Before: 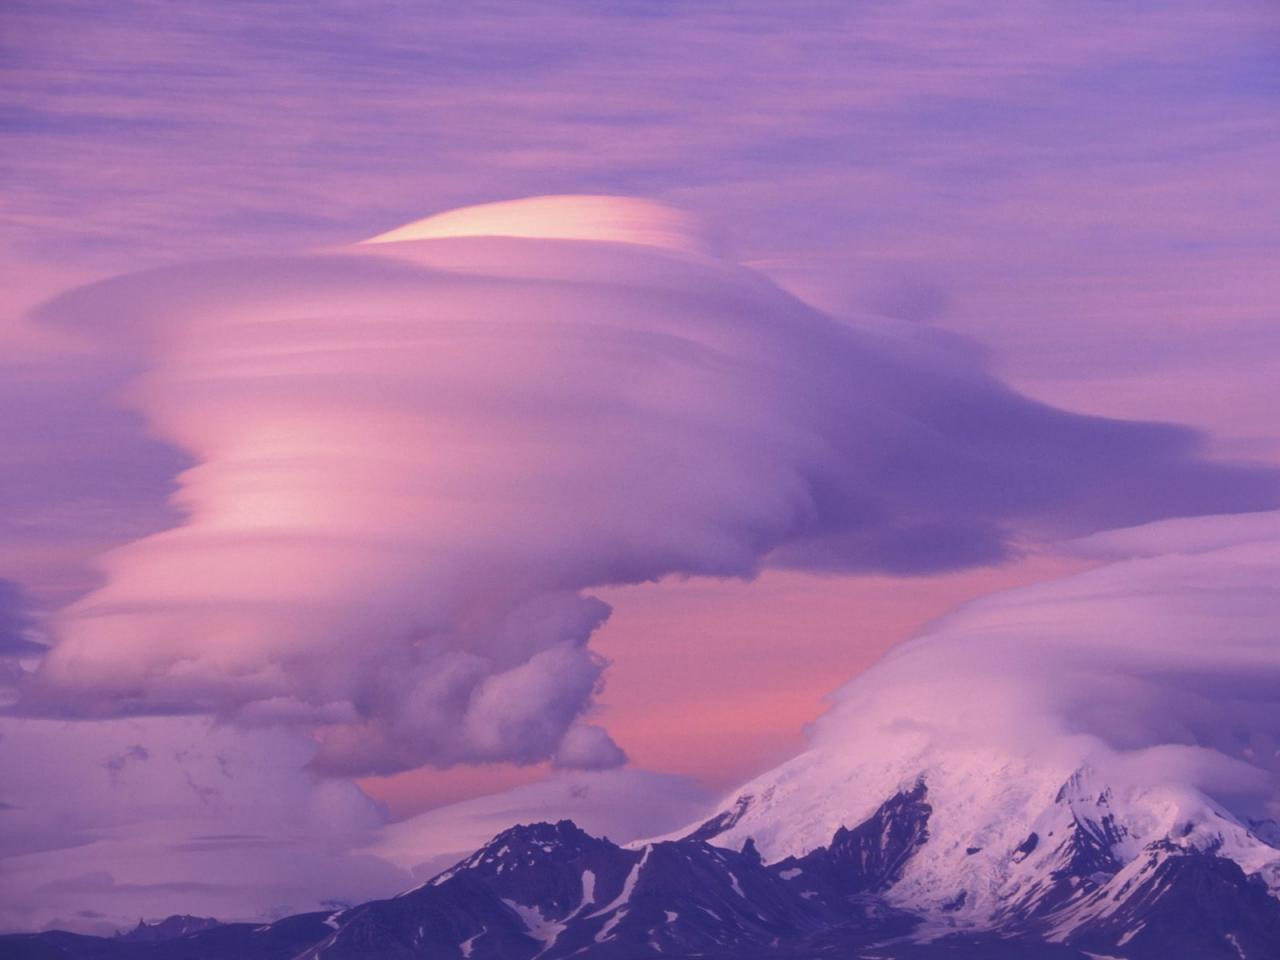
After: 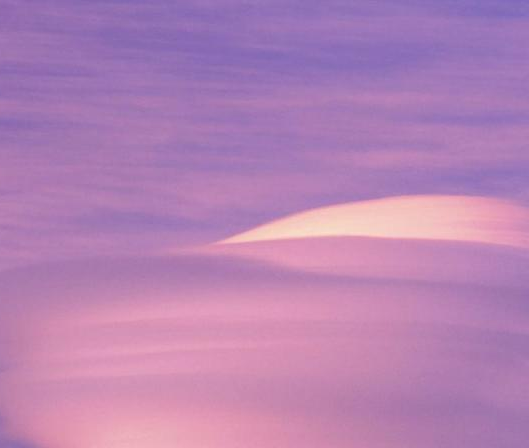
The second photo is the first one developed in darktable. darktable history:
crop and rotate: left 11.175%, top 0.093%, right 47.419%, bottom 53.239%
